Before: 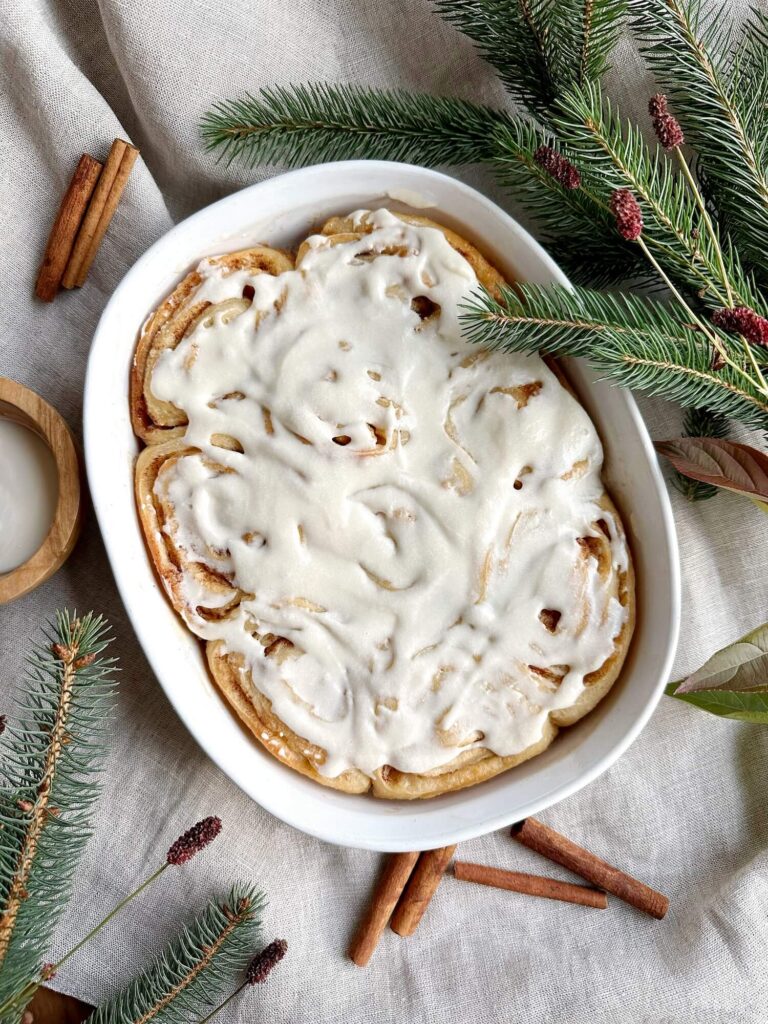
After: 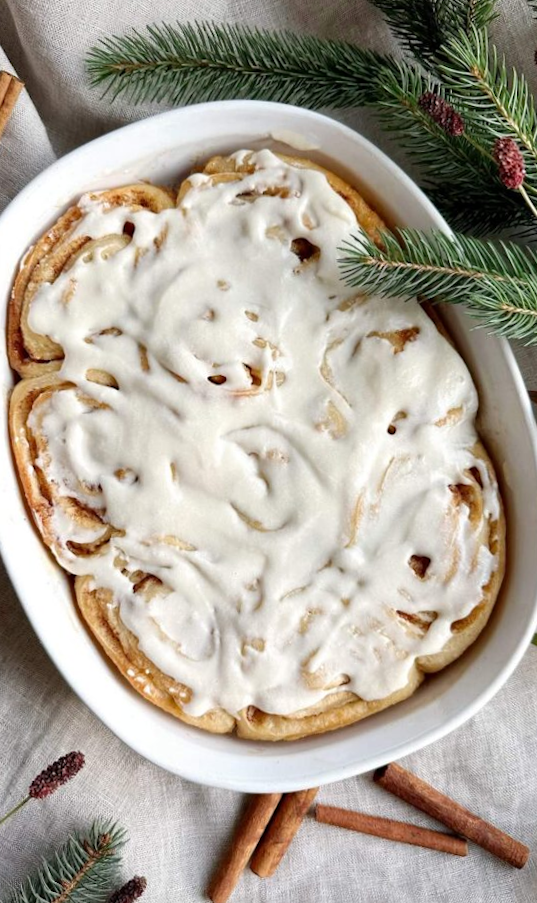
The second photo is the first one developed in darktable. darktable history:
rotate and perspective: rotation -1.42°, crop left 0.016, crop right 0.984, crop top 0.035, crop bottom 0.965
crop and rotate: angle -3.27°, left 14.277%, top 0.028%, right 10.766%, bottom 0.028%
